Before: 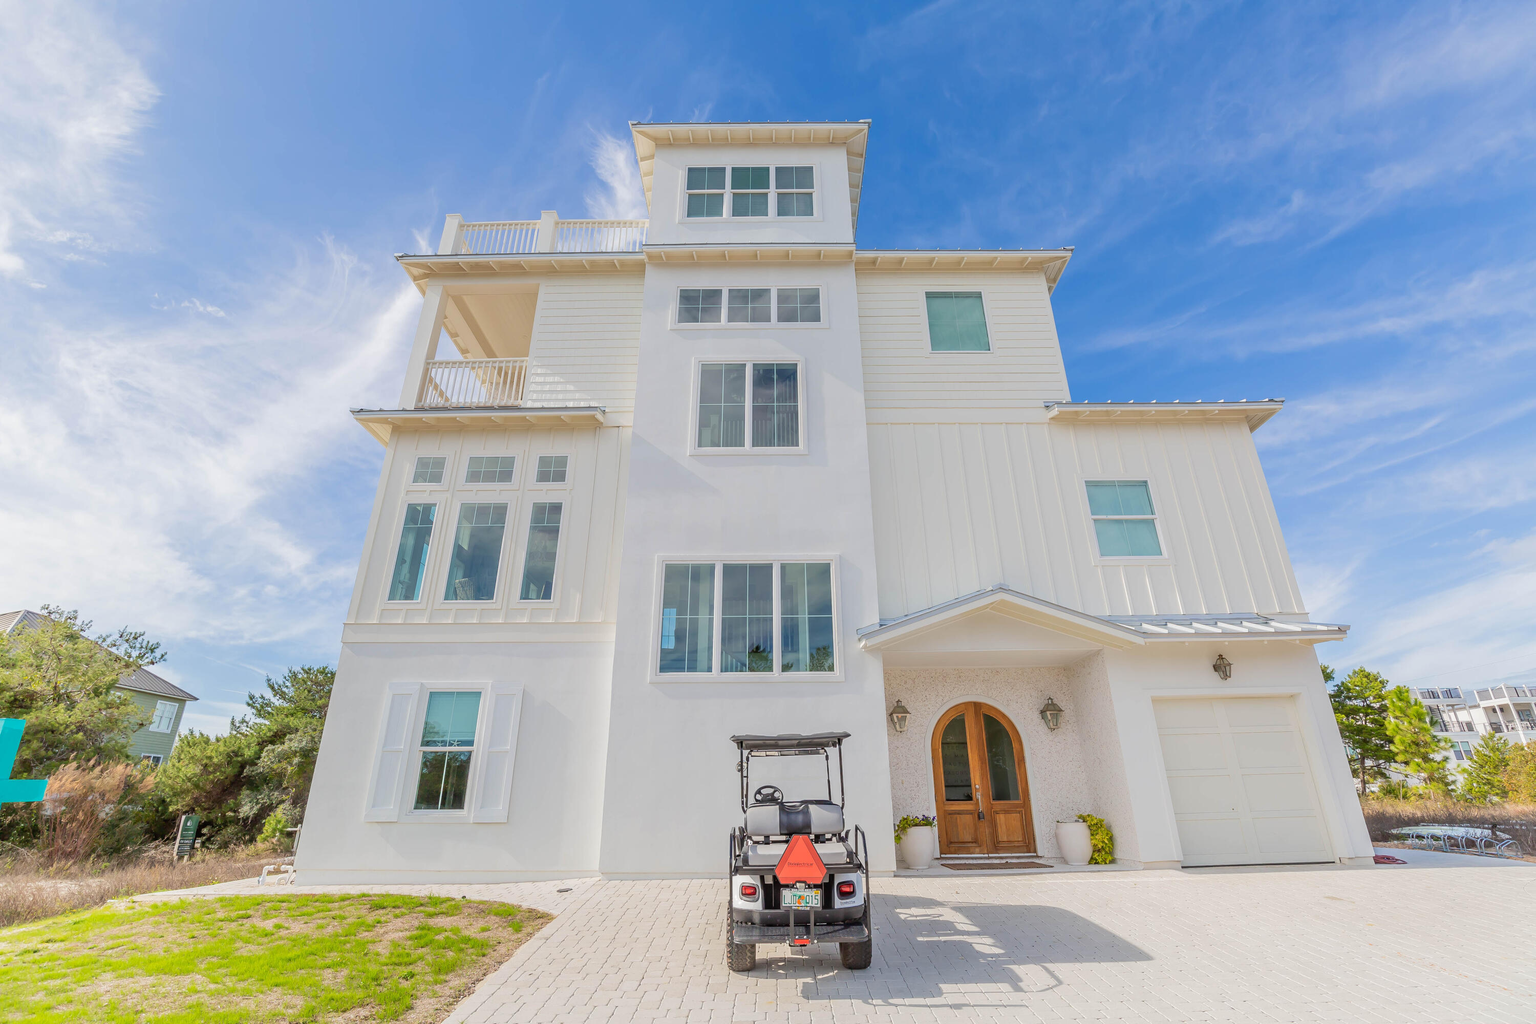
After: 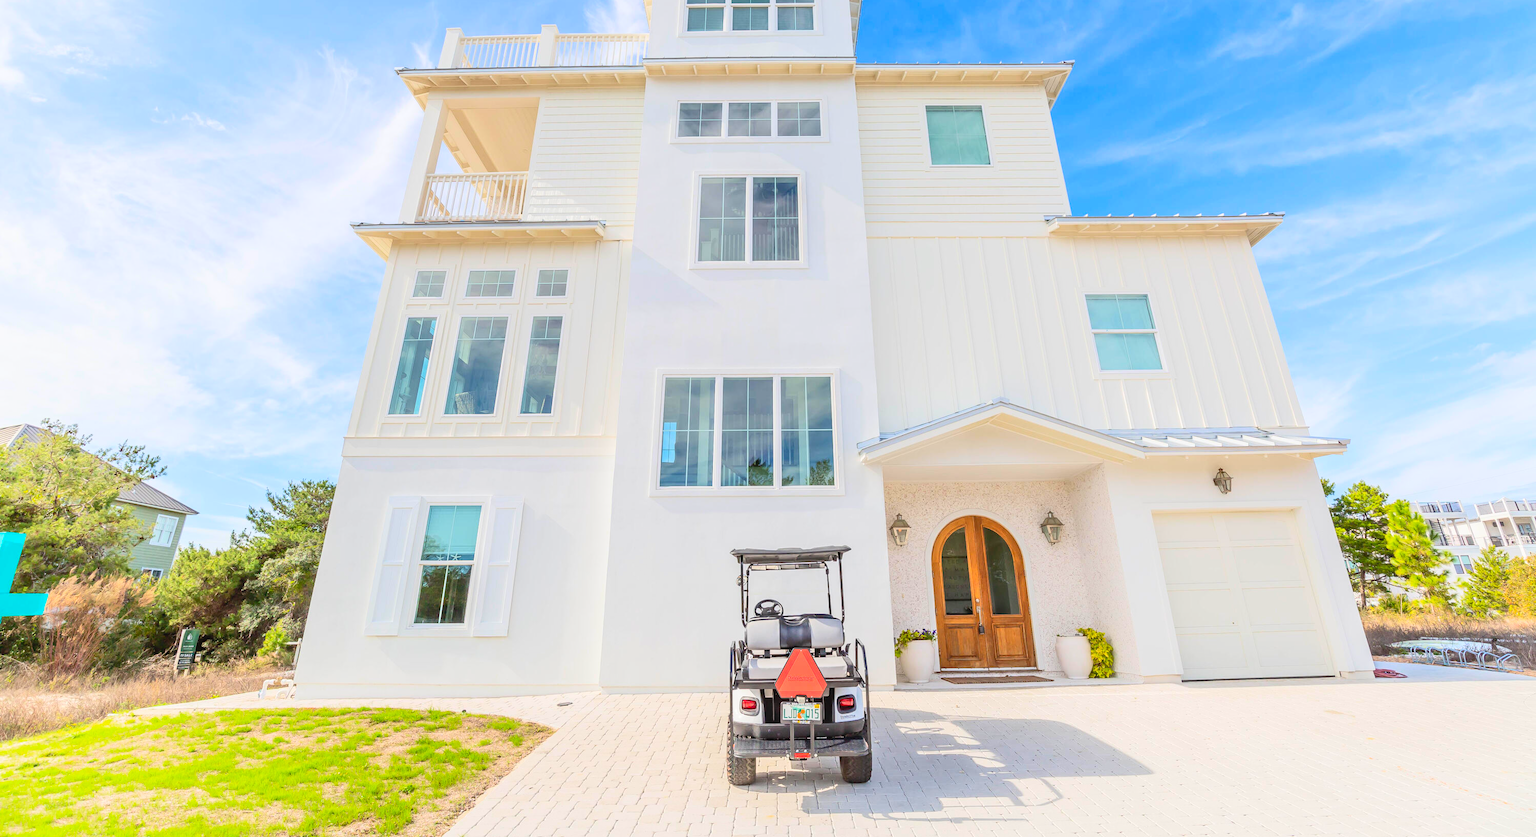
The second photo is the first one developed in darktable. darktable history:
crop and rotate: top 18.219%
contrast brightness saturation: contrast 0.236, brightness 0.244, saturation 0.384
